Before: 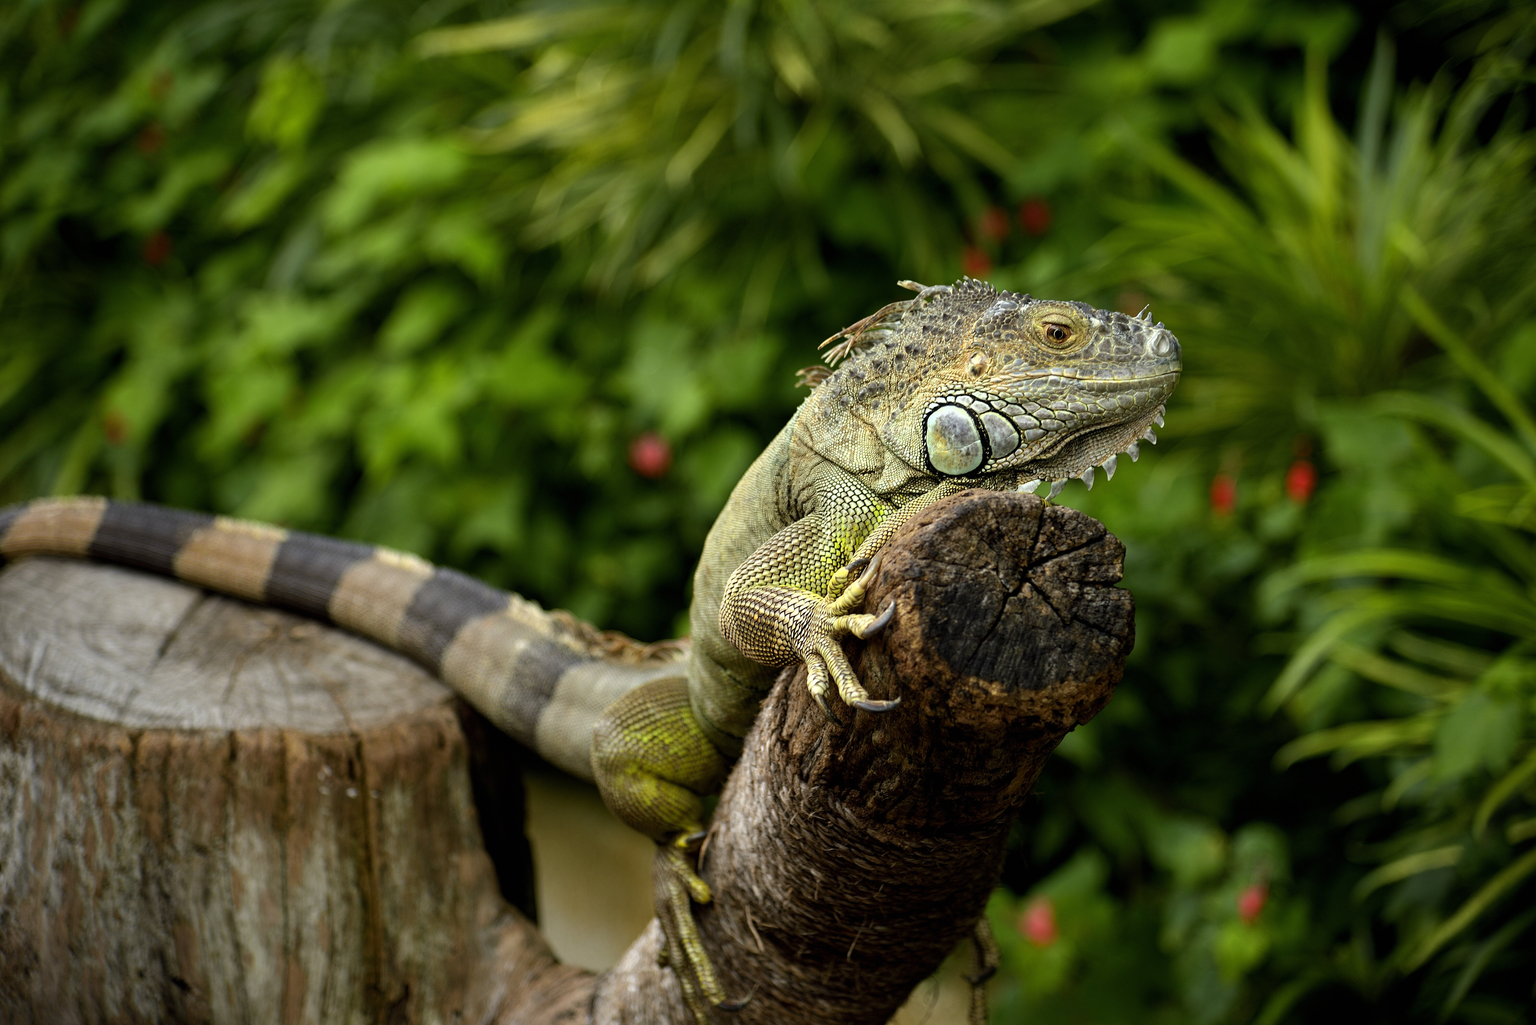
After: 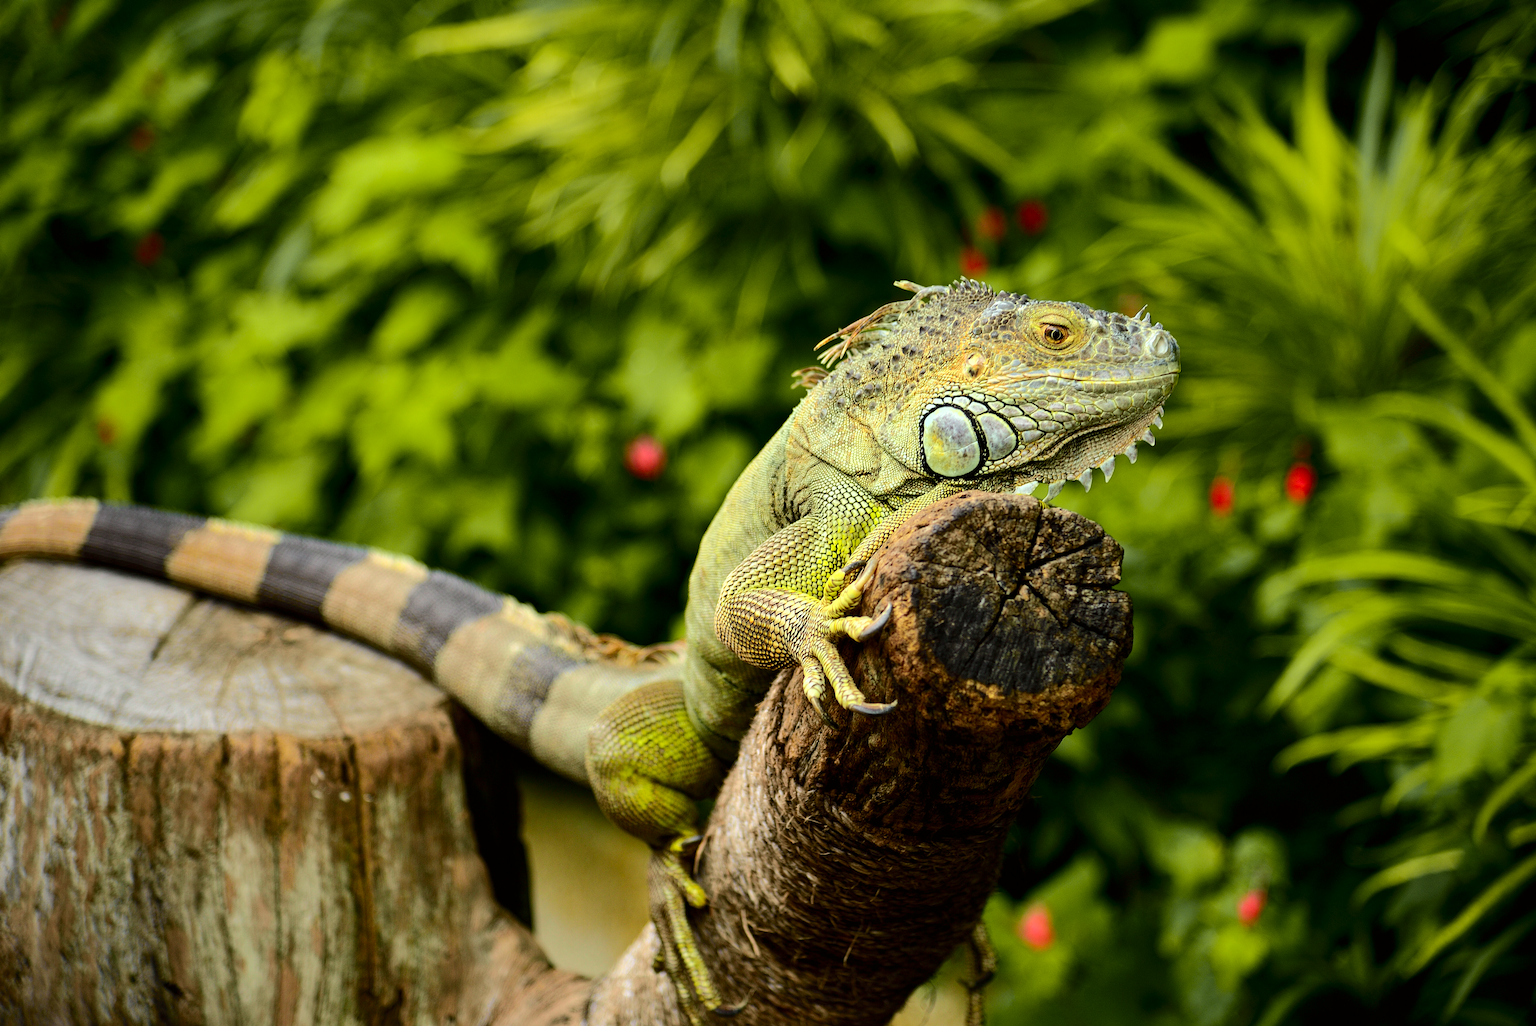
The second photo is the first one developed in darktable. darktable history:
crop and rotate: left 0.614%, top 0.179%, bottom 0.309%
tone curve: curves: ch0 [(0, 0) (0.131, 0.135) (0.288, 0.372) (0.451, 0.608) (0.612, 0.739) (0.736, 0.832) (1, 1)]; ch1 [(0, 0) (0.392, 0.398) (0.487, 0.471) (0.496, 0.493) (0.519, 0.531) (0.557, 0.591) (0.581, 0.639) (0.622, 0.711) (1, 1)]; ch2 [(0, 0) (0.388, 0.344) (0.438, 0.425) (0.476, 0.482) (0.502, 0.508) (0.524, 0.531) (0.538, 0.58) (0.58, 0.621) (0.613, 0.679) (0.655, 0.738) (1, 1)], color space Lab, independent channels, preserve colors none
